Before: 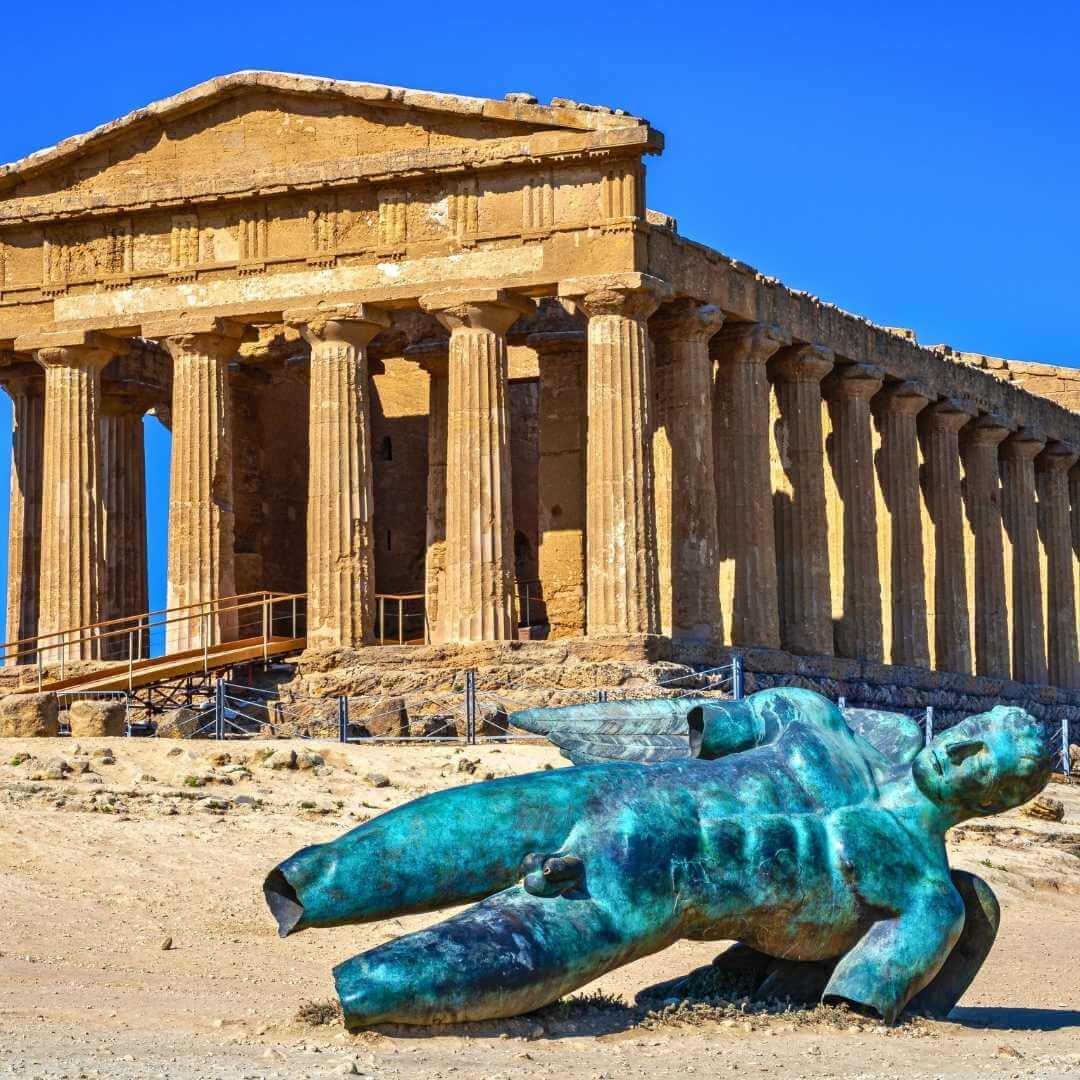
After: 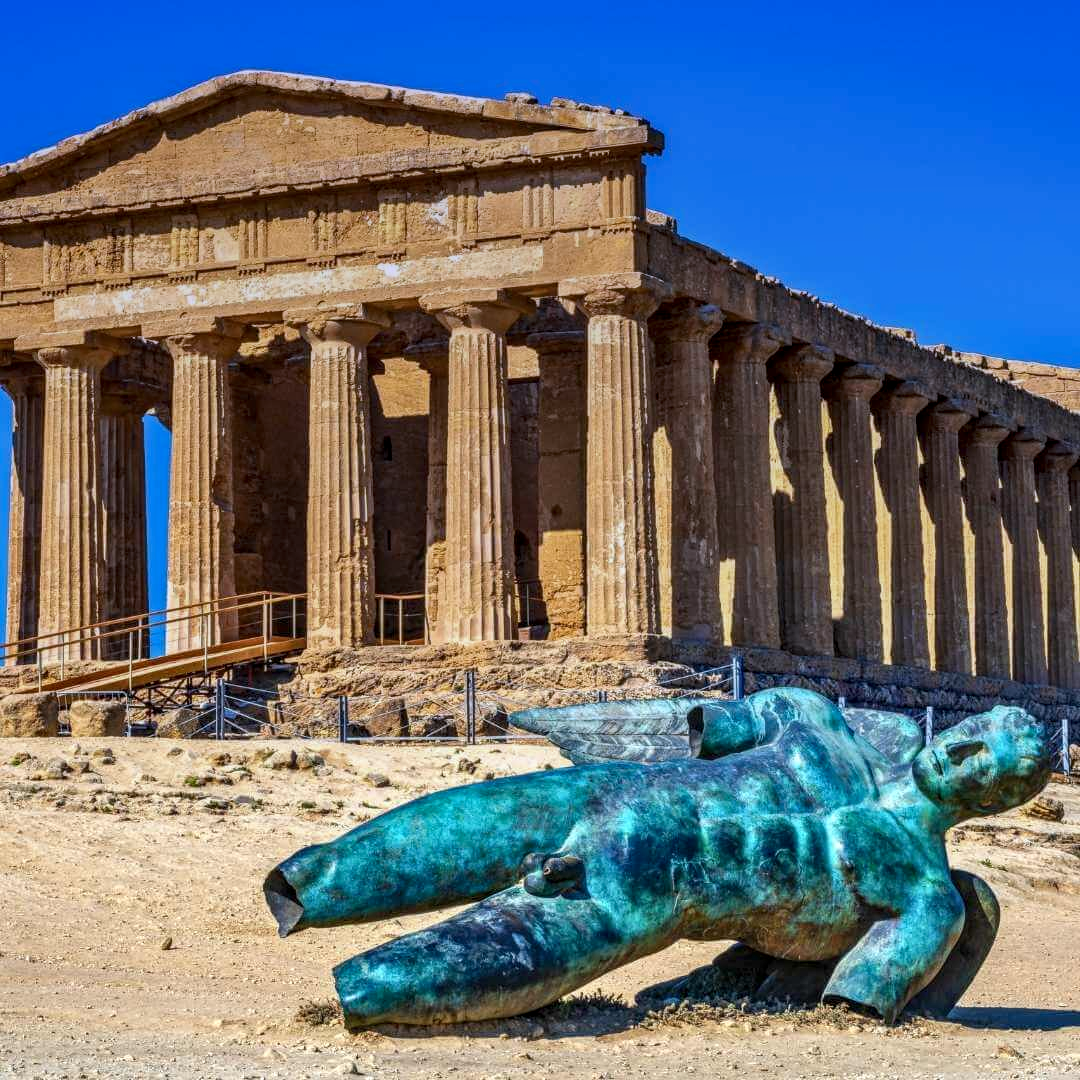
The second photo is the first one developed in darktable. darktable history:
graduated density: hue 238.83°, saturation 50%
local contrast: detail 130%
